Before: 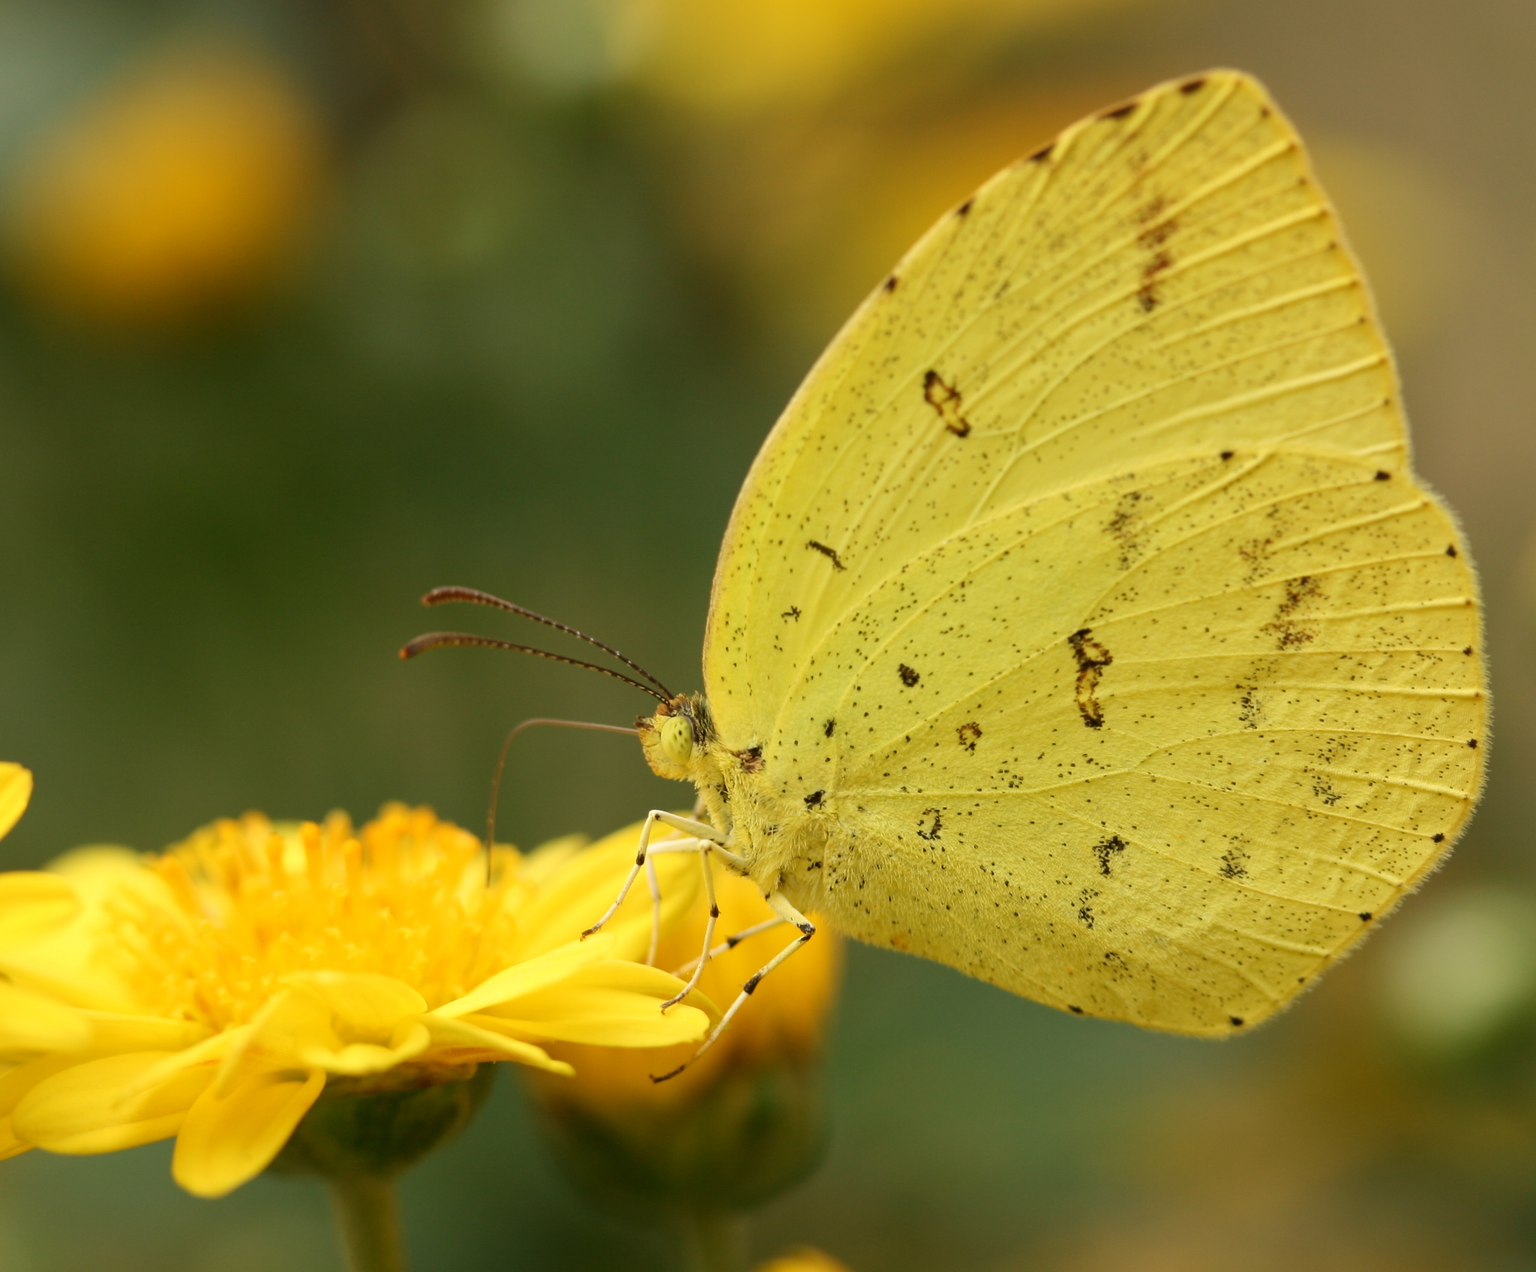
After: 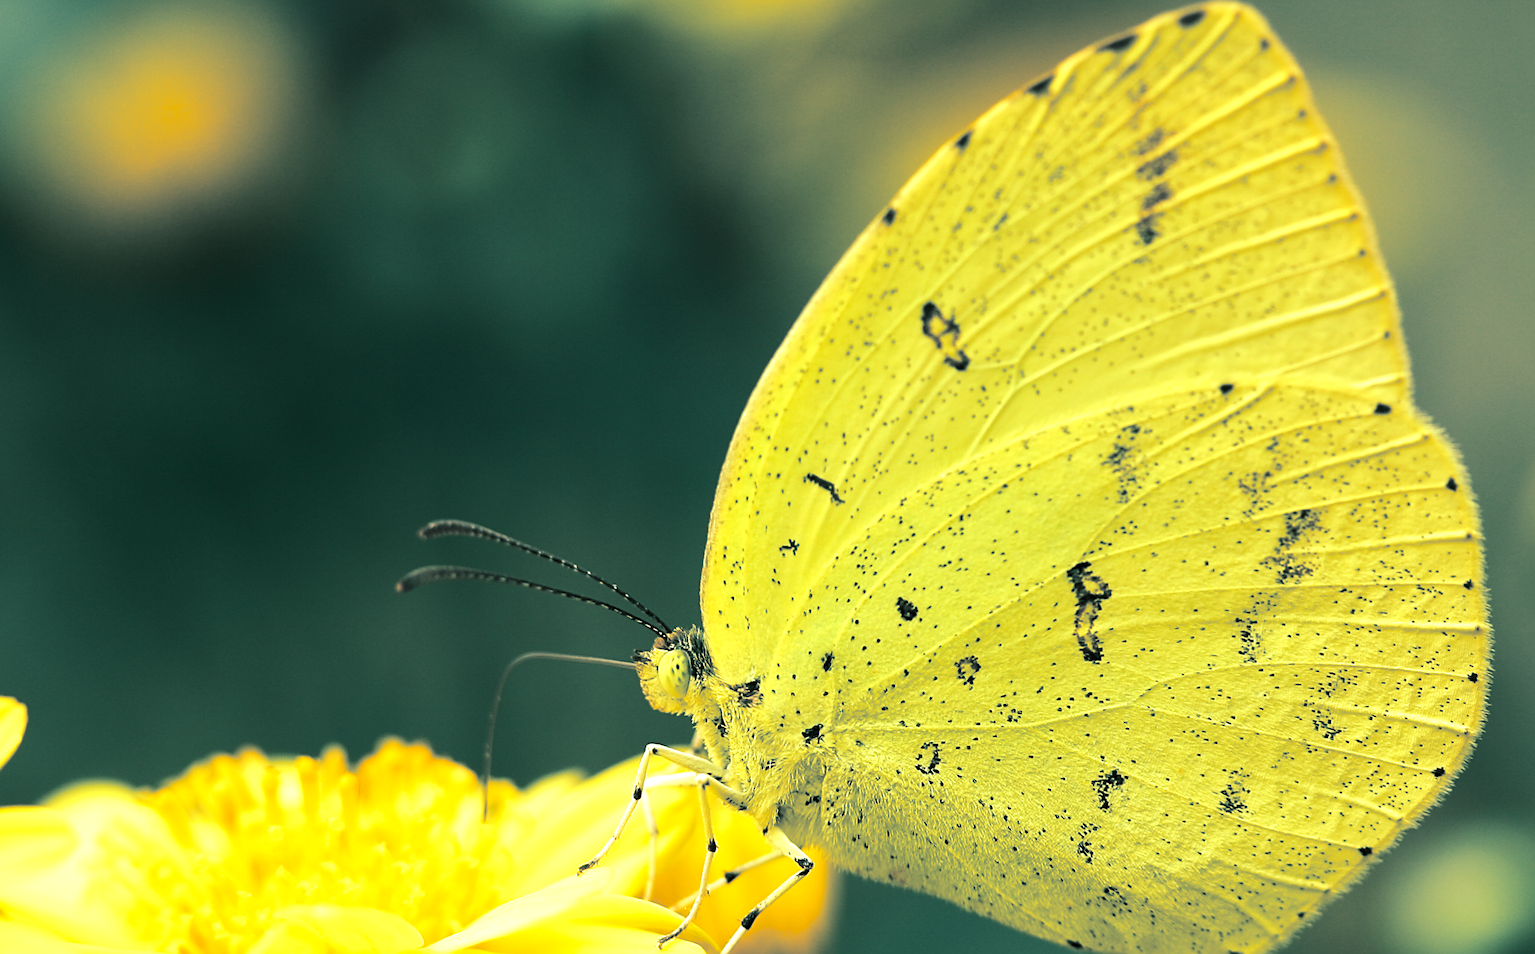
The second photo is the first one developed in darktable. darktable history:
tone equalizer: -8 EV -0.75 EV, -7 EV -0.7 EV, -6 EV -0.6 EV, -5 EV -0.4 EV, -3 EV 0.4 EV, -2 EV 0.6 EV, -1 EV 0.7 EV, +0 EV 0.75 EV, edges refinement/feathering 500, mask exposure compensation -1.57 EV, preserve details no
sharpen: amount 0.901
color correction: highlights a* -8, highlights b* 3.1
split-toning: shadows › hue 186.43°, highlights › hue 49.29°, compress 30.29%
crop: left 0.387%, top 5.469%, bottom 19.809%
